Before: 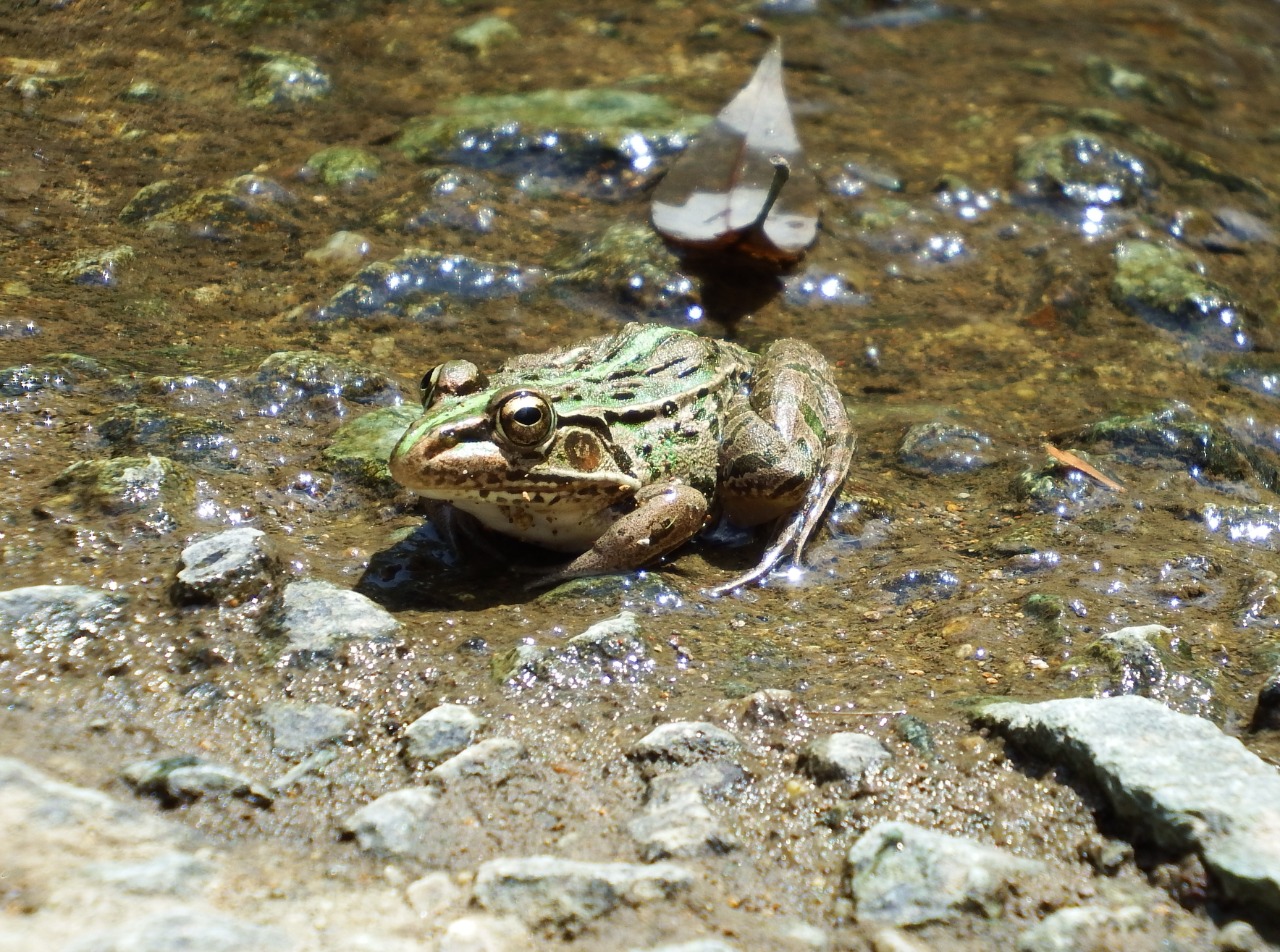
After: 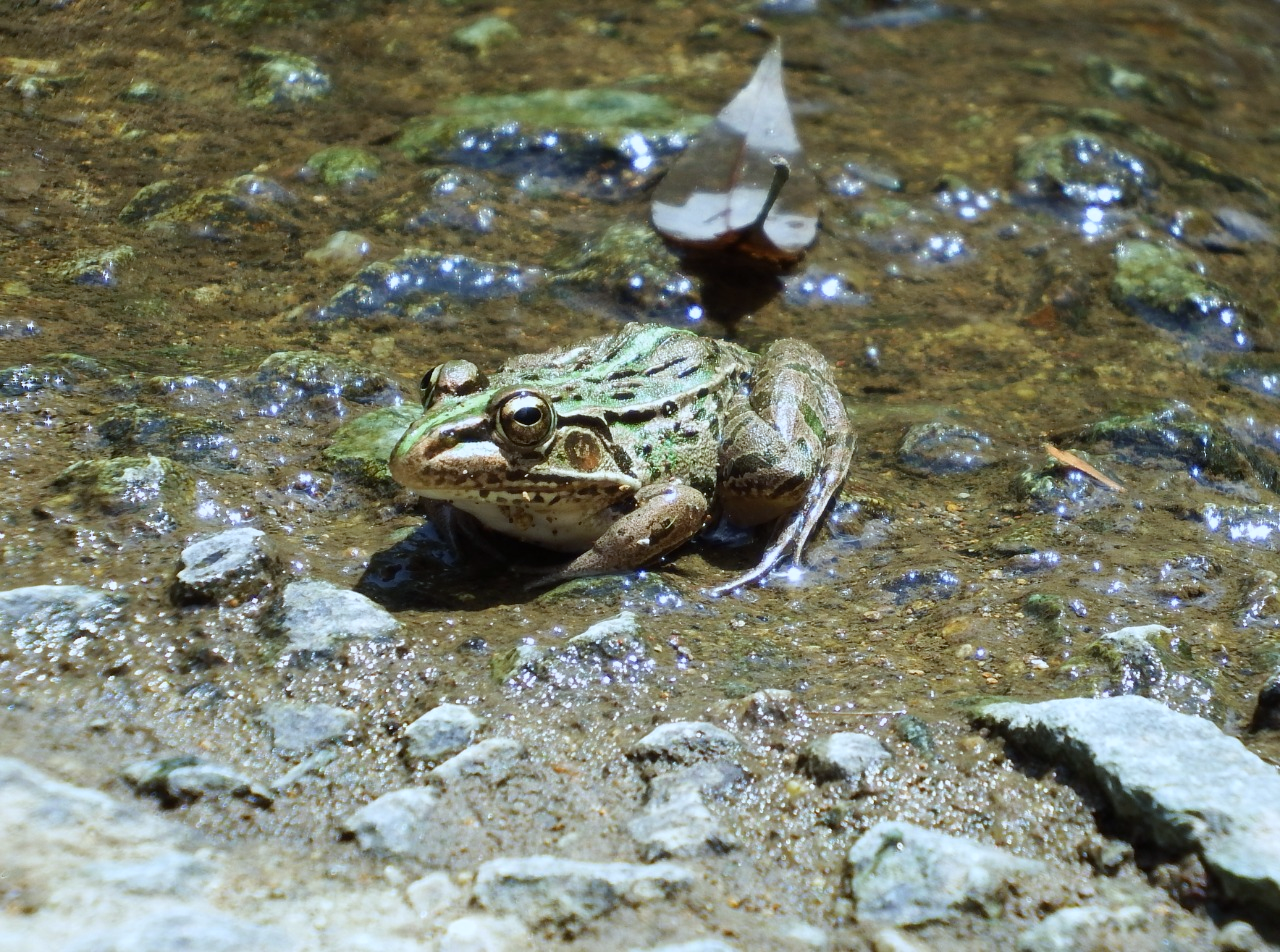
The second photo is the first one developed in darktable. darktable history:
white balance: red 0.924, blue 1.095
color zones: curves: ch0 [(0, 0.465) (0.092, 0.596) (0.289, 0.464) (0.429, 0.453) (0.571, 0.464) (0.714, 0.455) (0.857, 0.462) (1, 0.465)]
